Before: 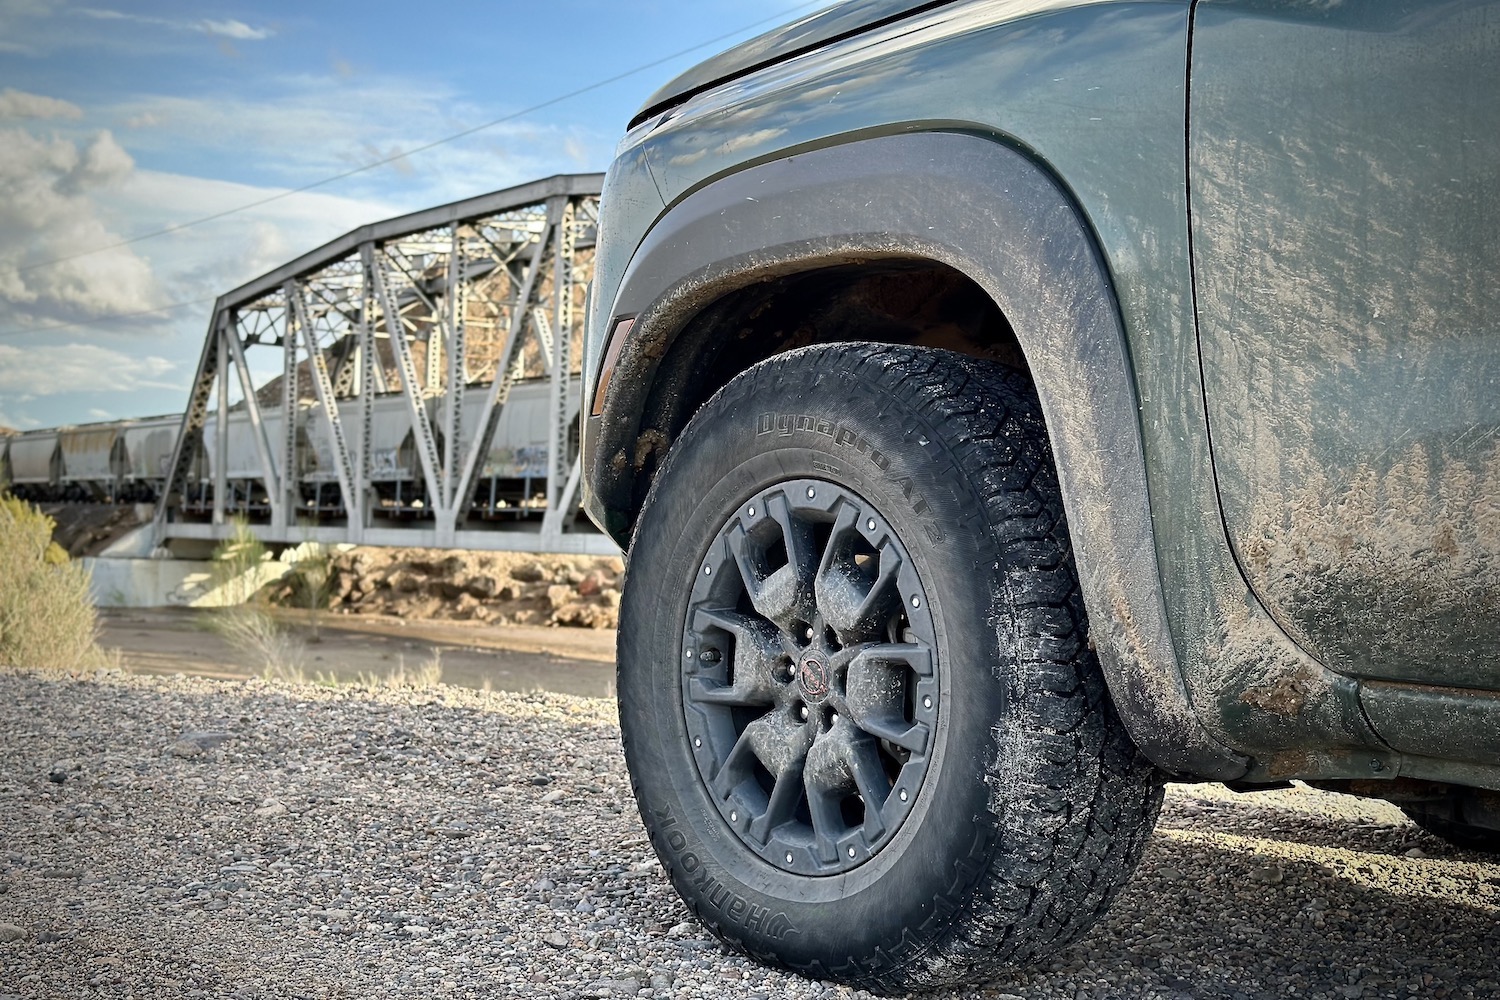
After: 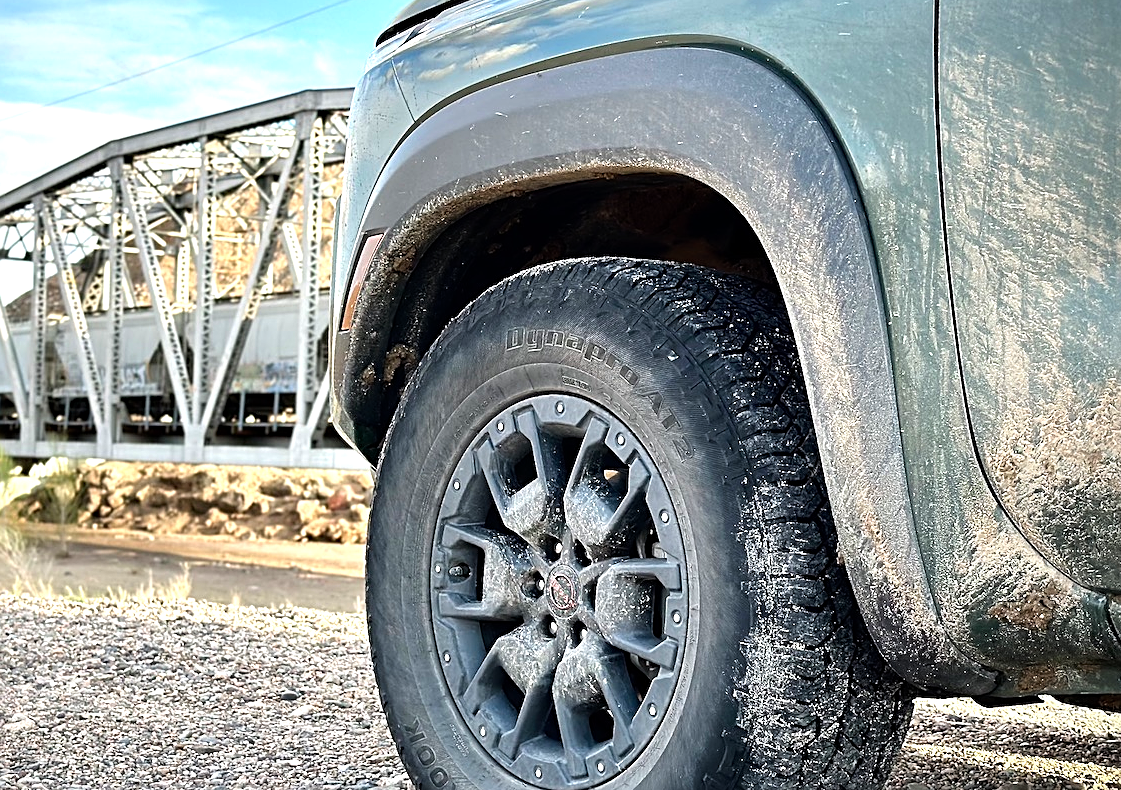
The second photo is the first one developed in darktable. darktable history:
tone equalizer: -8 EV -0.722 EV, -7 EV -0.712 EV, -6 EV -0.573 EV, -5 EV -0.361 EV, -3 EV 0.372 EV, -2 EV 0.6 EV, -1 EV 0.699 EV, +0 EV 0.743 EV
crop: left 16.766%, top 8.558%, right 8.447%, bottom 12.441%
sharpen: on, module defaults
